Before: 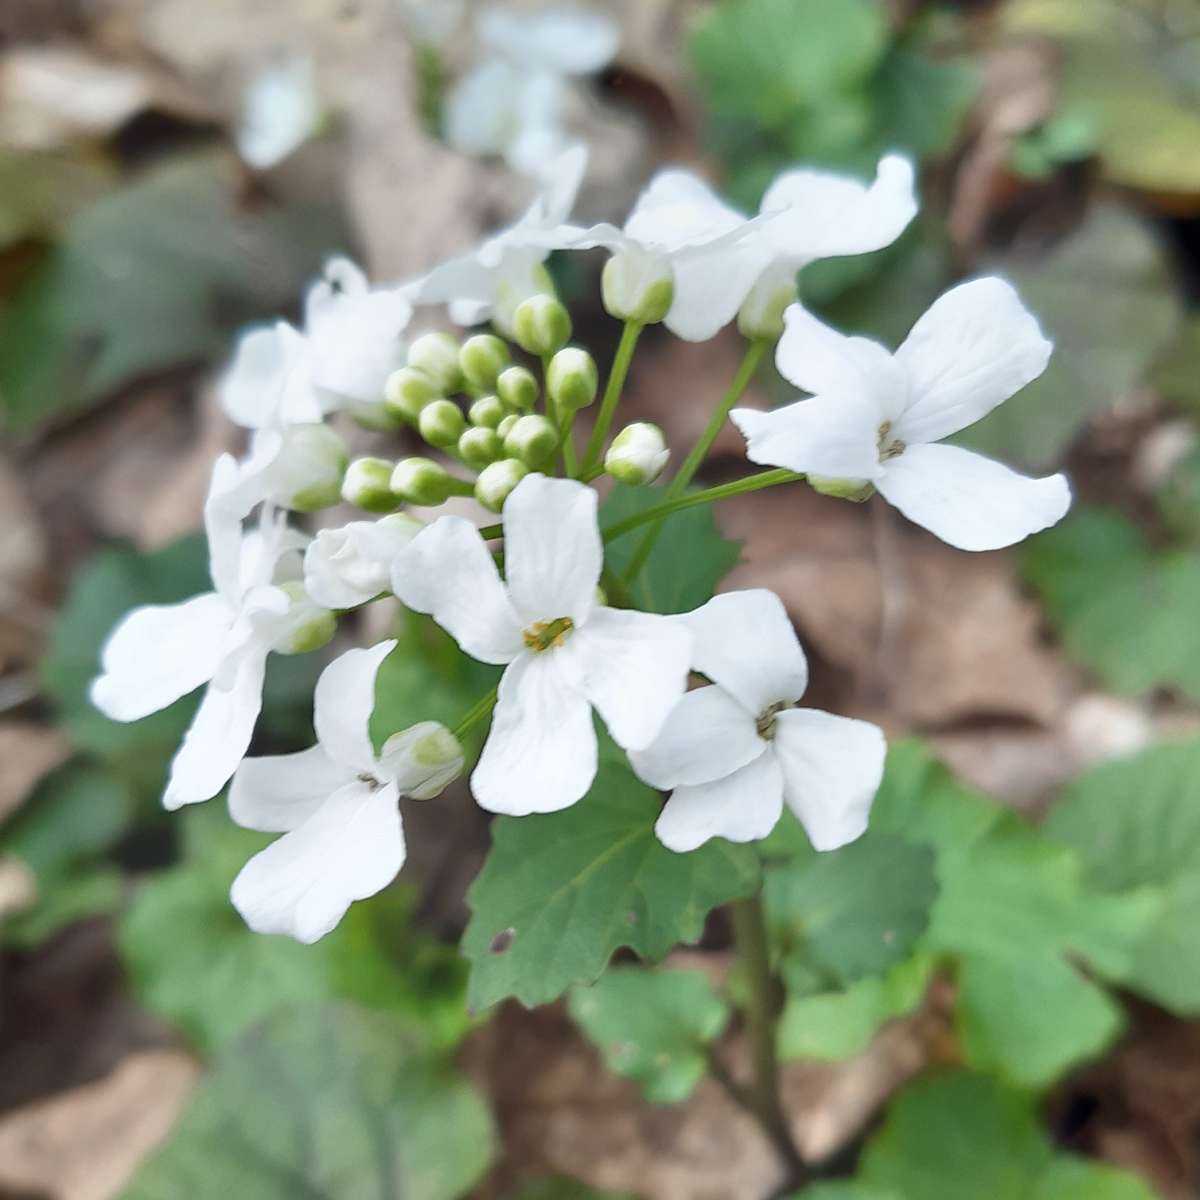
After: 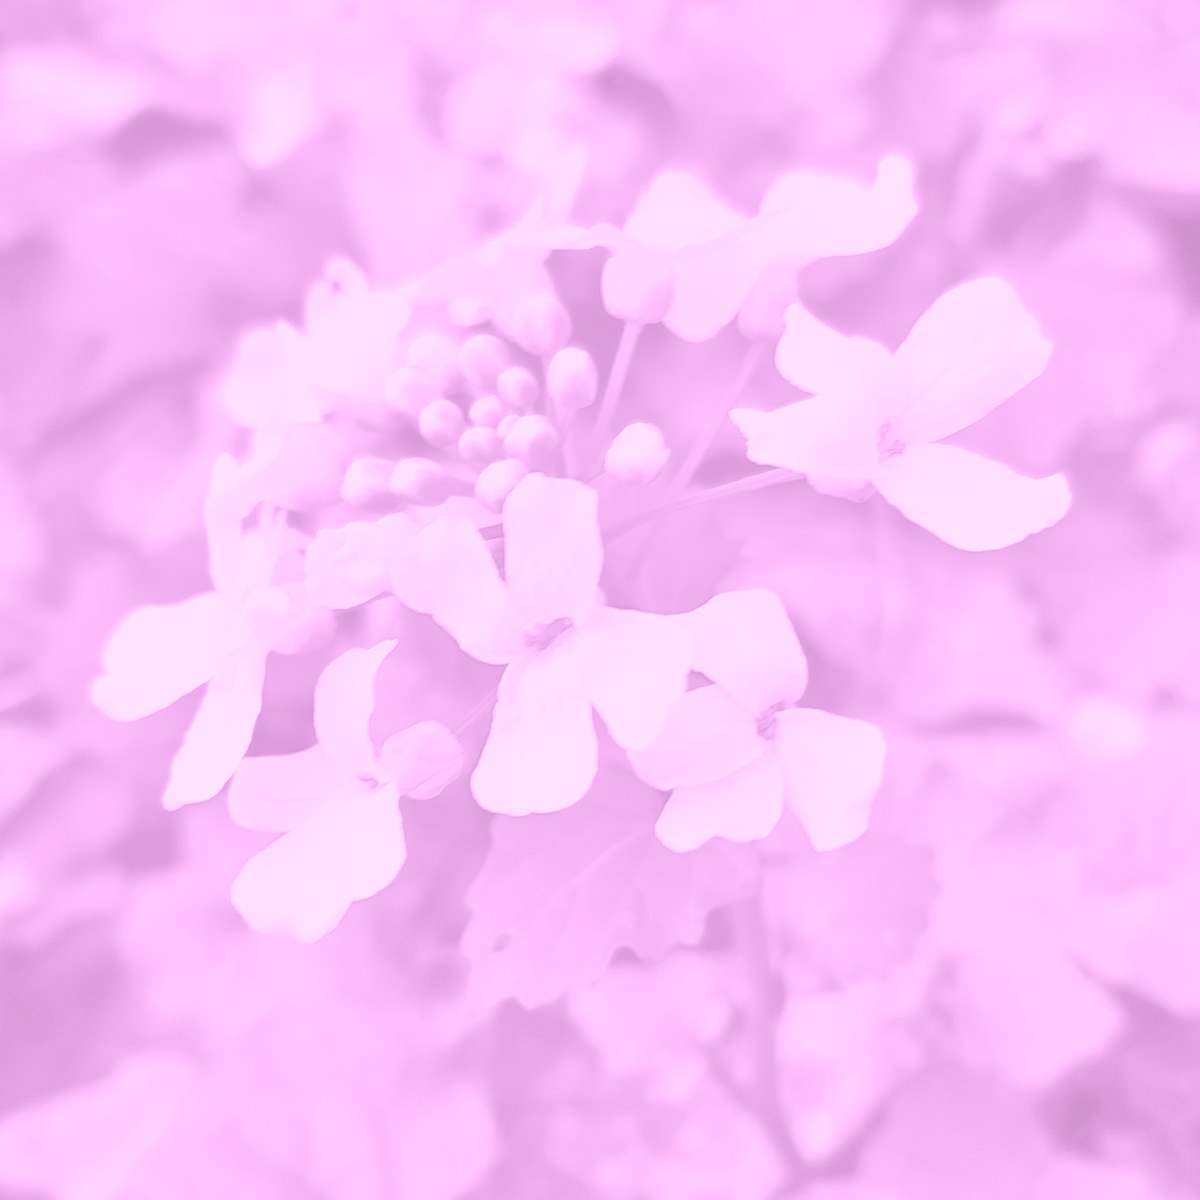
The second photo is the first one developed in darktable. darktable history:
shadows and highlights: shadows 43.71, white point adjustment -1.46, soften with gaussian
colorize: hue 331.2°, saturation 75%, source mix 30.28%, lightness 70.52%, version 1
